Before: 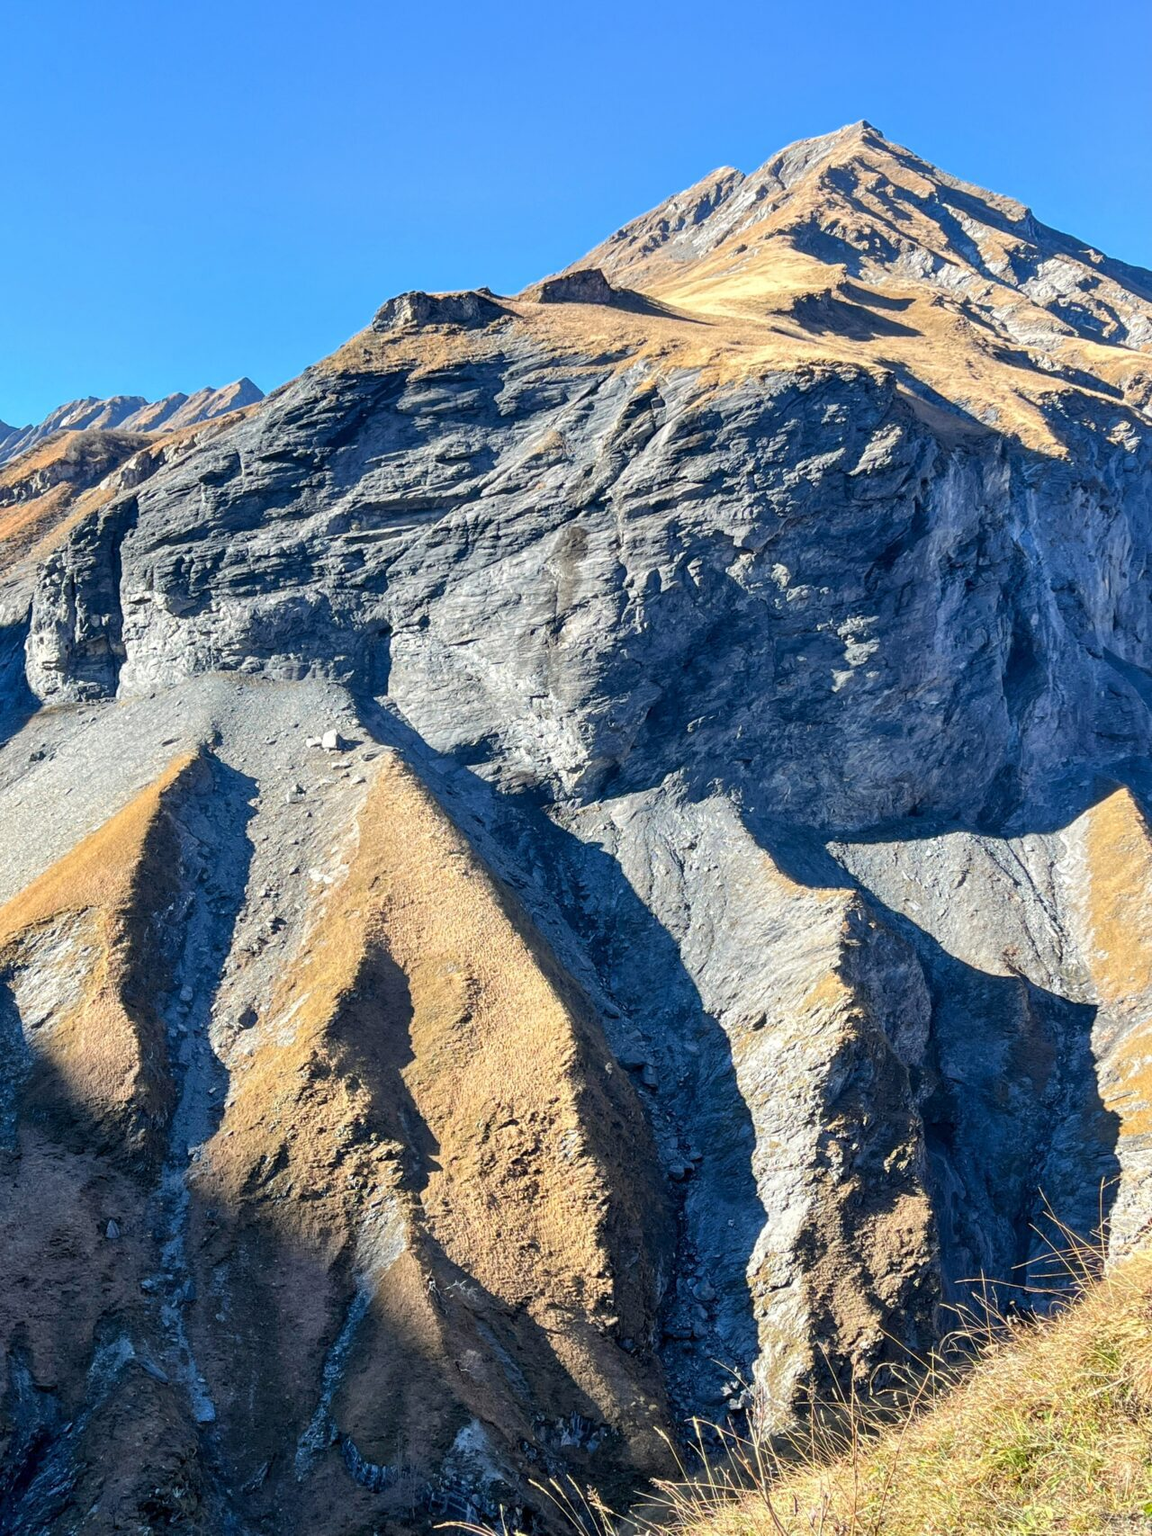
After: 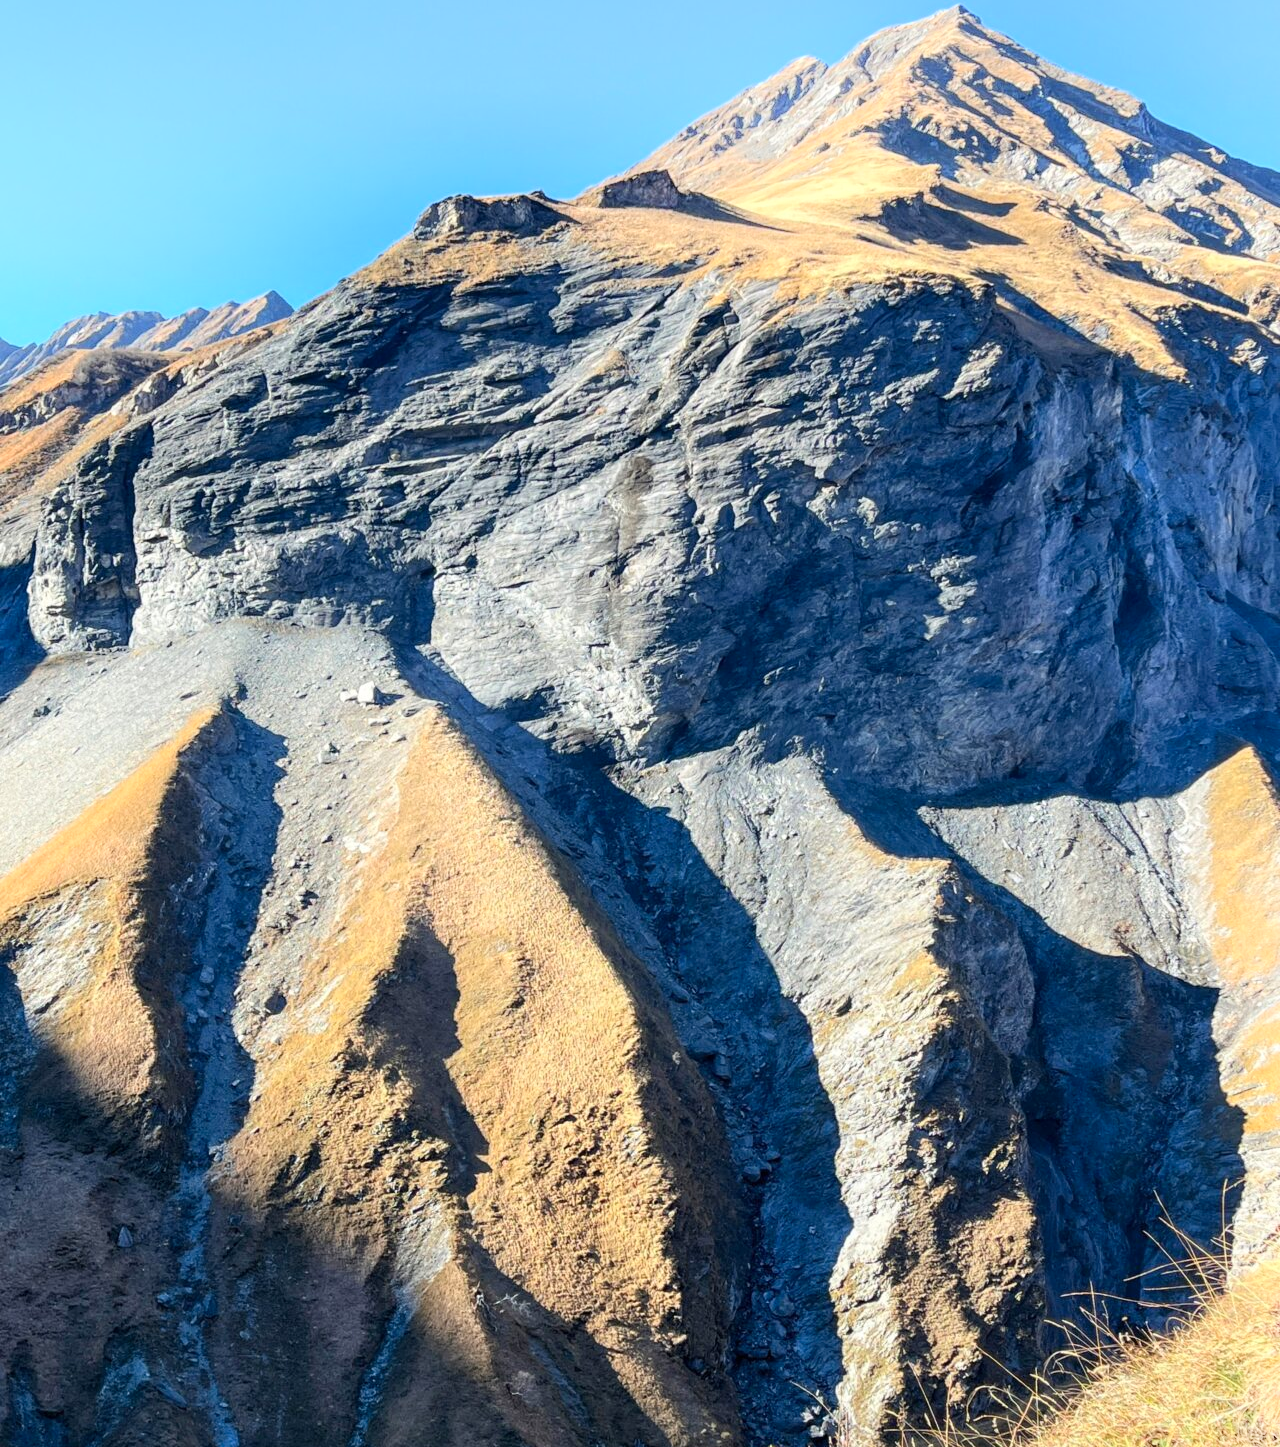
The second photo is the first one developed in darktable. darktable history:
crop: top 7.601%, bottom 7.598%
contrast brightness saturation: contrast 0.1, brightness 0.033, saturation 0.095
shadows and highlights: shadows -22.13, highlights 98.23, soften with gaussian
